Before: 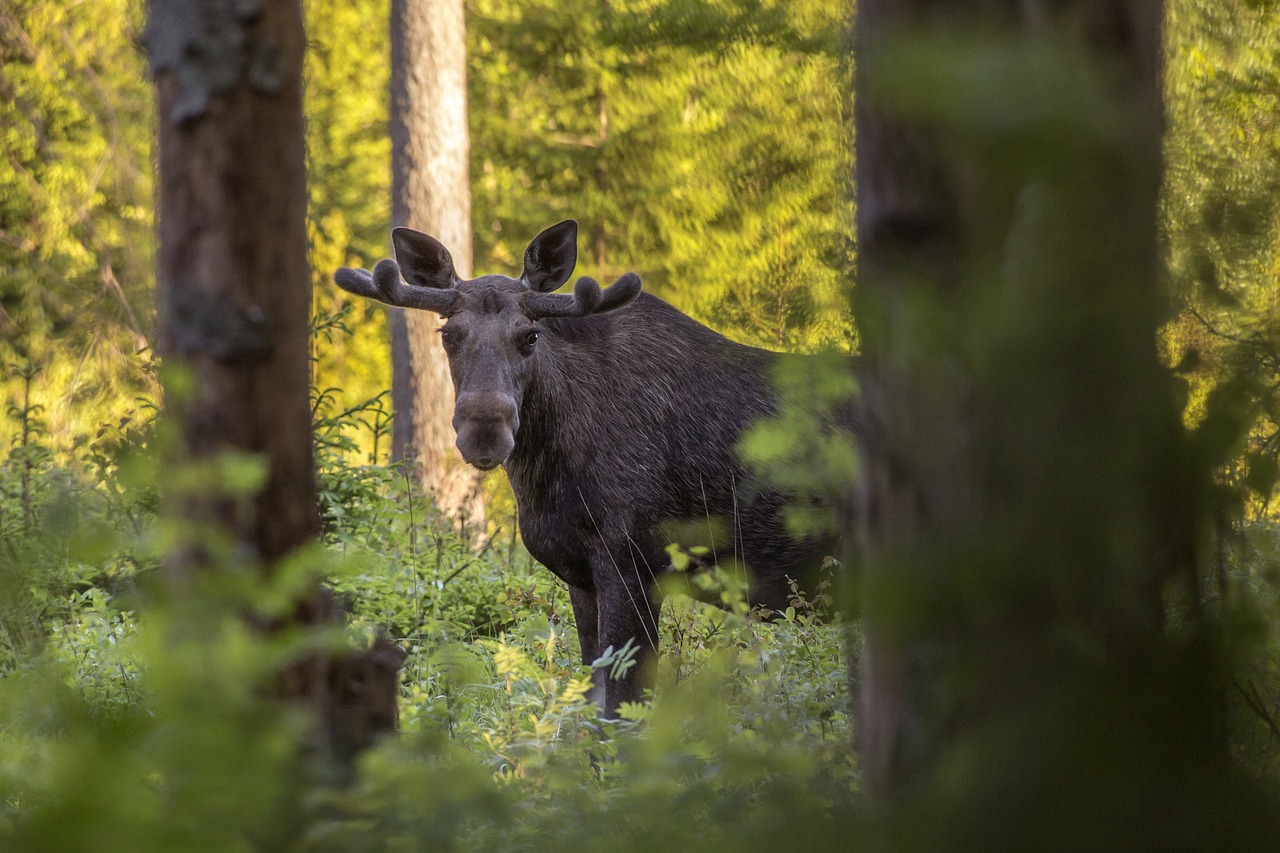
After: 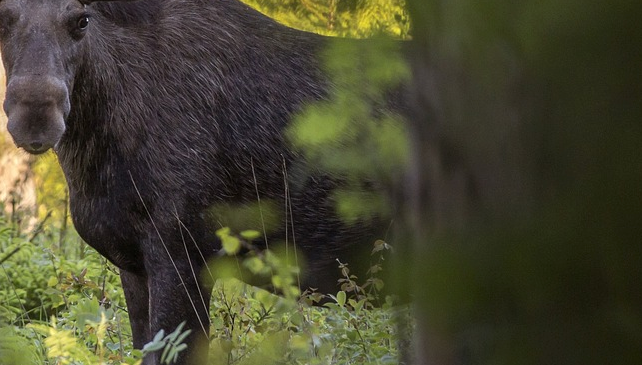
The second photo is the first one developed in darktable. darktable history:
crop: left 35.116%, top 37.086%, right 14.652%, bottom 20.021%
shadows and highlights: shadows -22.54, highlights 44.35, soften with gaussian
